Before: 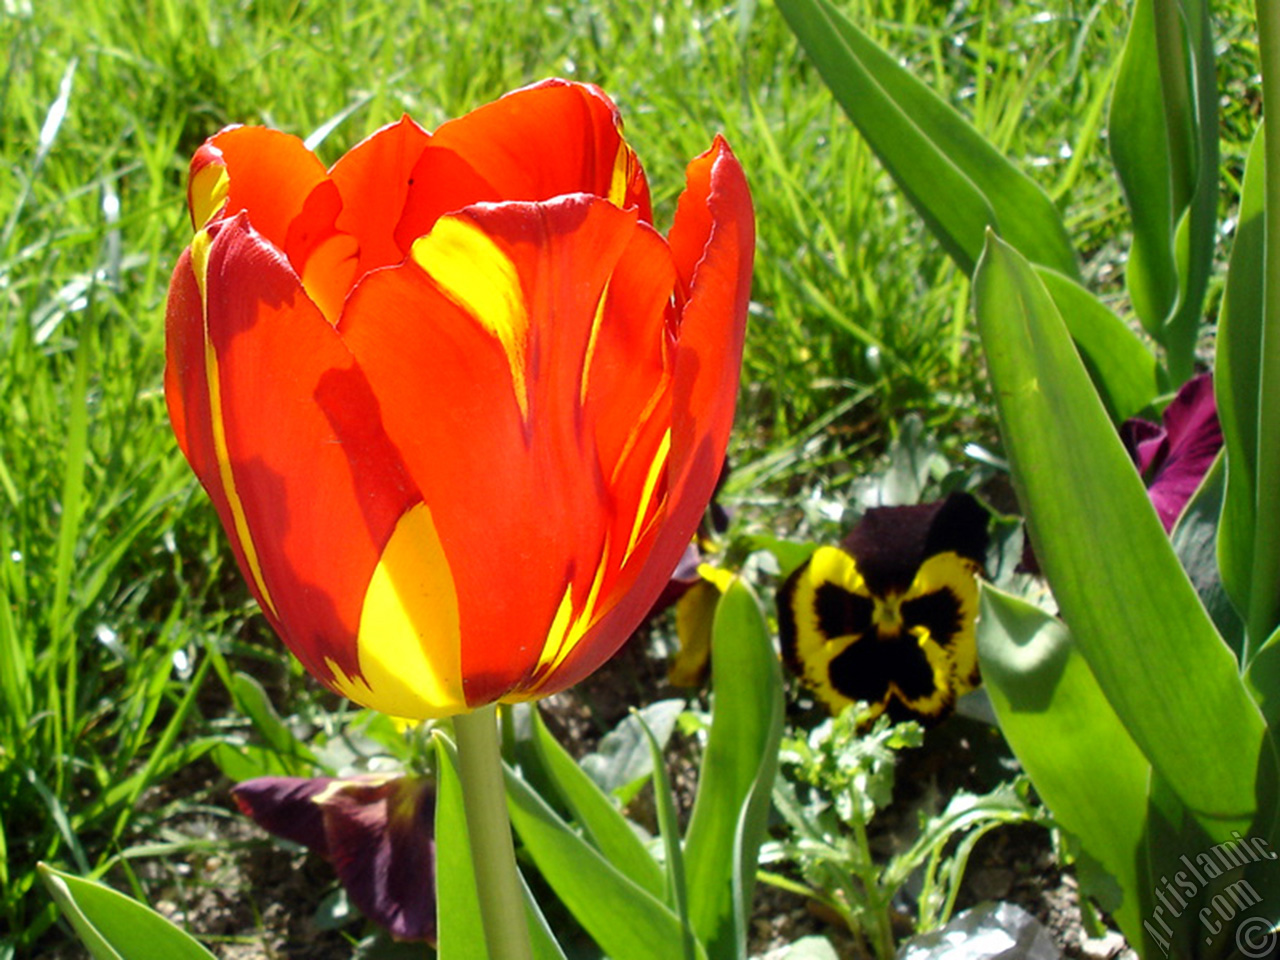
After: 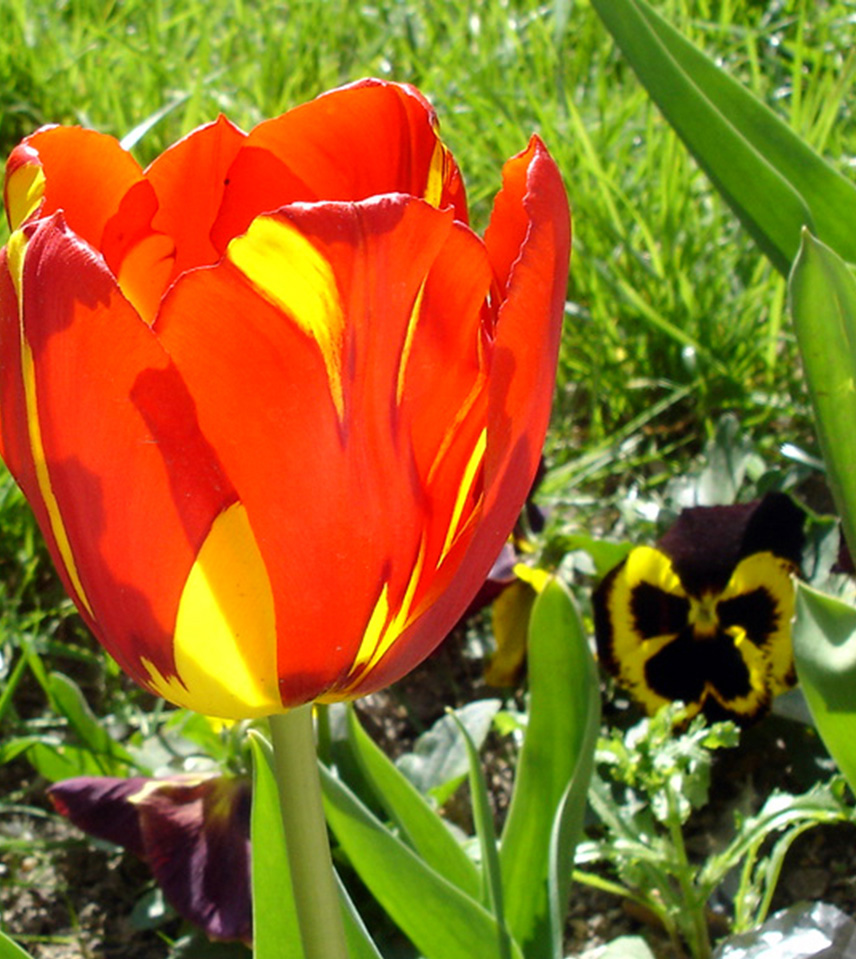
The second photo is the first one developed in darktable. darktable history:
crop and rotate: left 14.445%, right 18.605%
